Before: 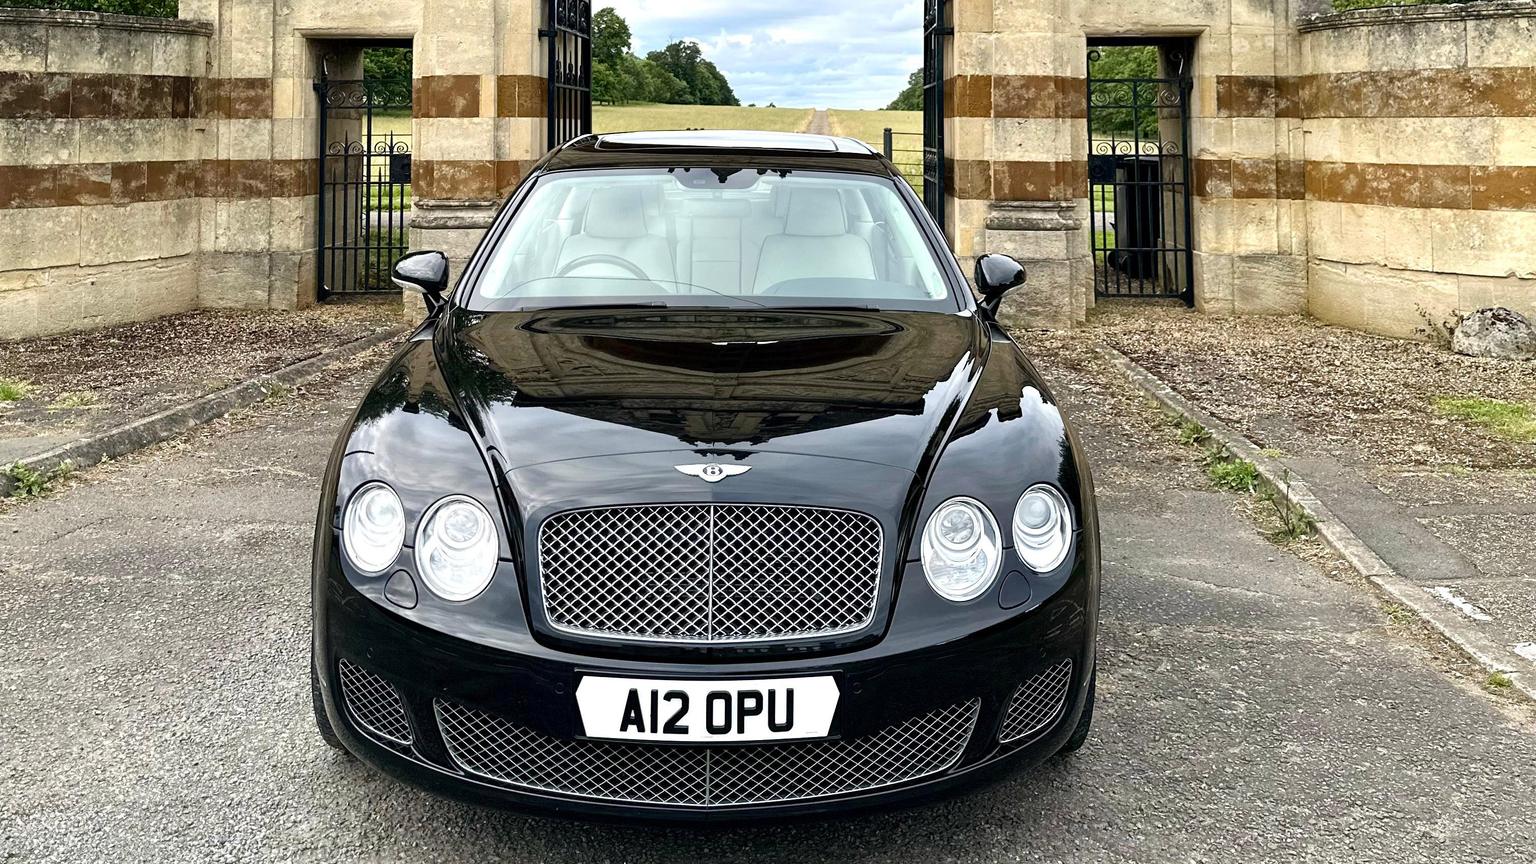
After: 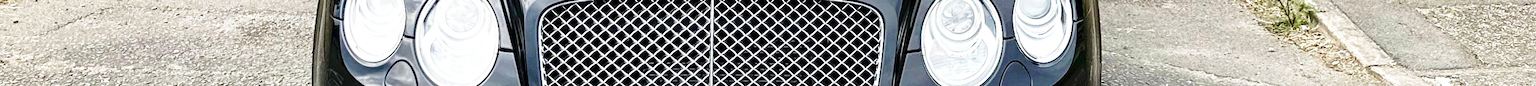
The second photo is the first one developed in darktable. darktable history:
crop and rotate: top 59.084%, bottom 30.916%
base curve: curves: ch0 [(0, 0) (0.028, 0.03) (0.121, 0.232) (0.46, 0.748) (0.859, 0.968) (1, 1)], preserve colors none
